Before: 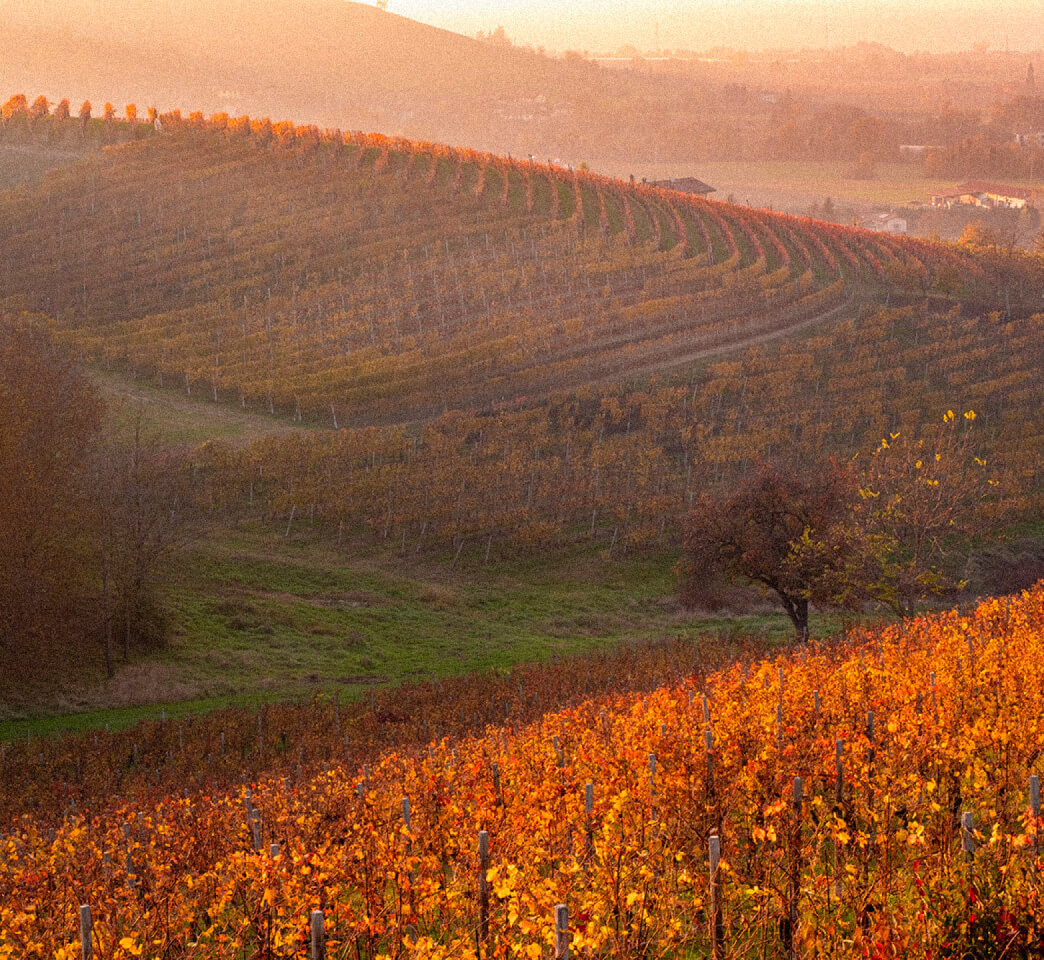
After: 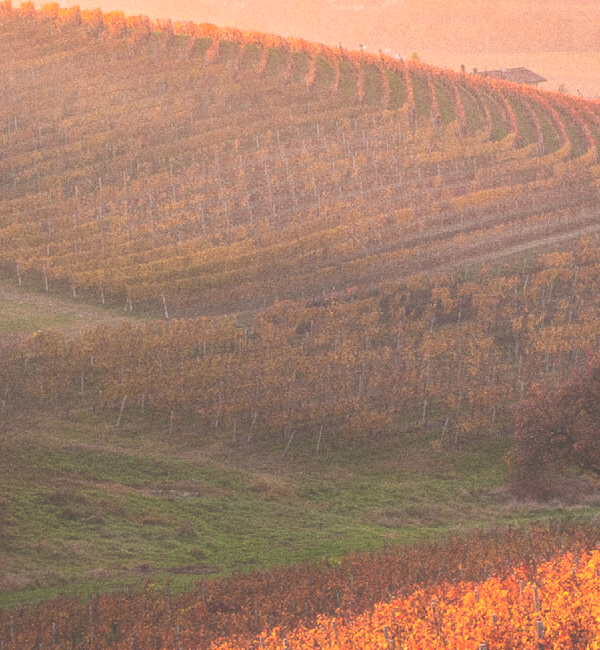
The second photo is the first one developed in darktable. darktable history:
haze removal: strength -0.108, compatibility mode true, adaptive false
exposure: black level correction -0.042, exposure 0.062 EV, compensate highlight preservation false
crop: left 16.231%, top 11.486%, right 26.263%, bottom 20.712%
contrast brightness saturation: contrast 0.201, brightness 0.146, saturation 0.141
